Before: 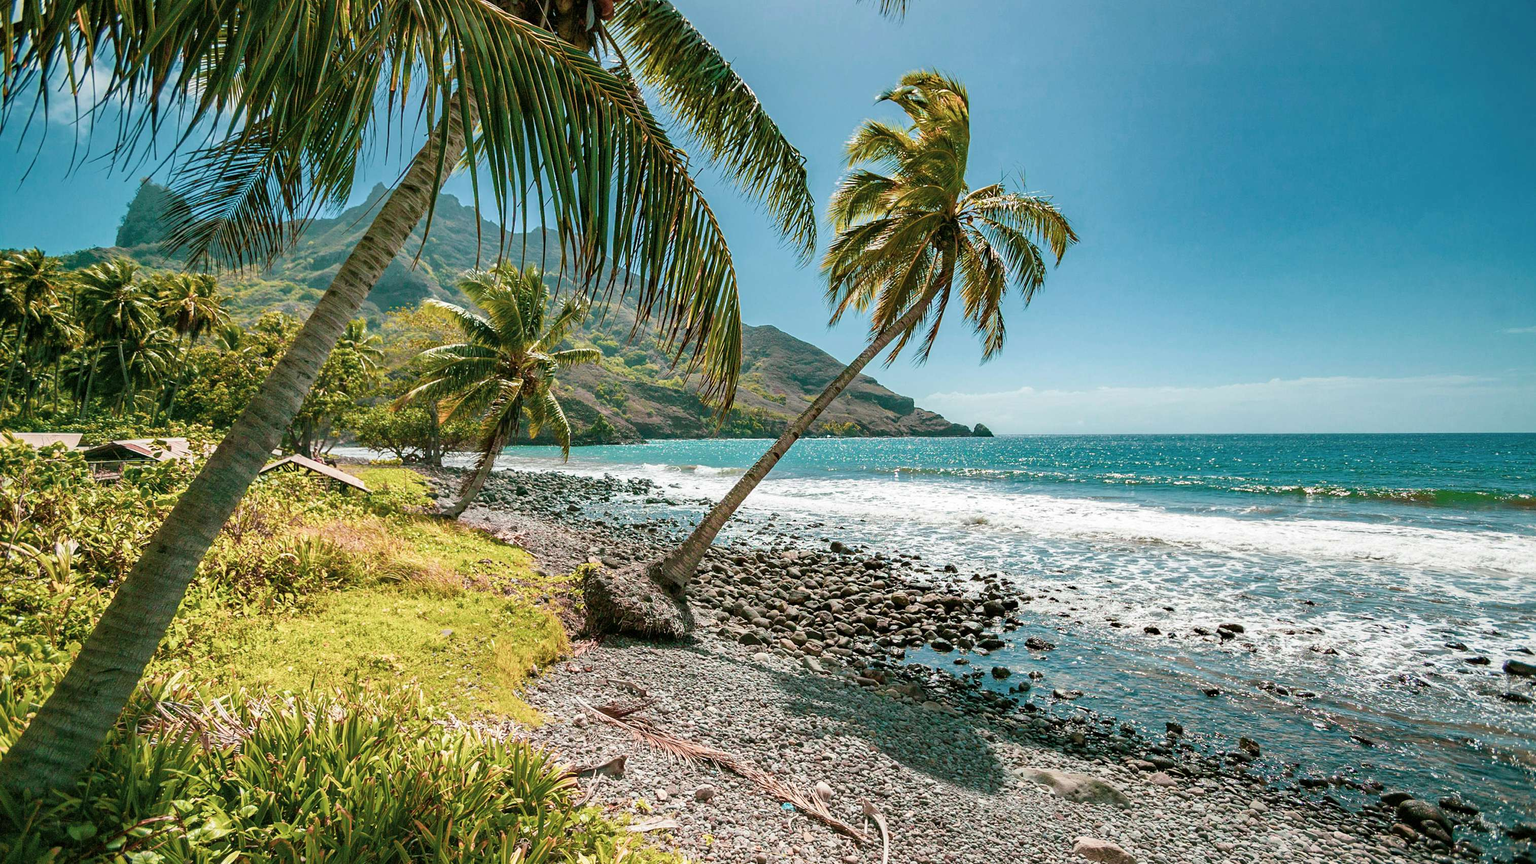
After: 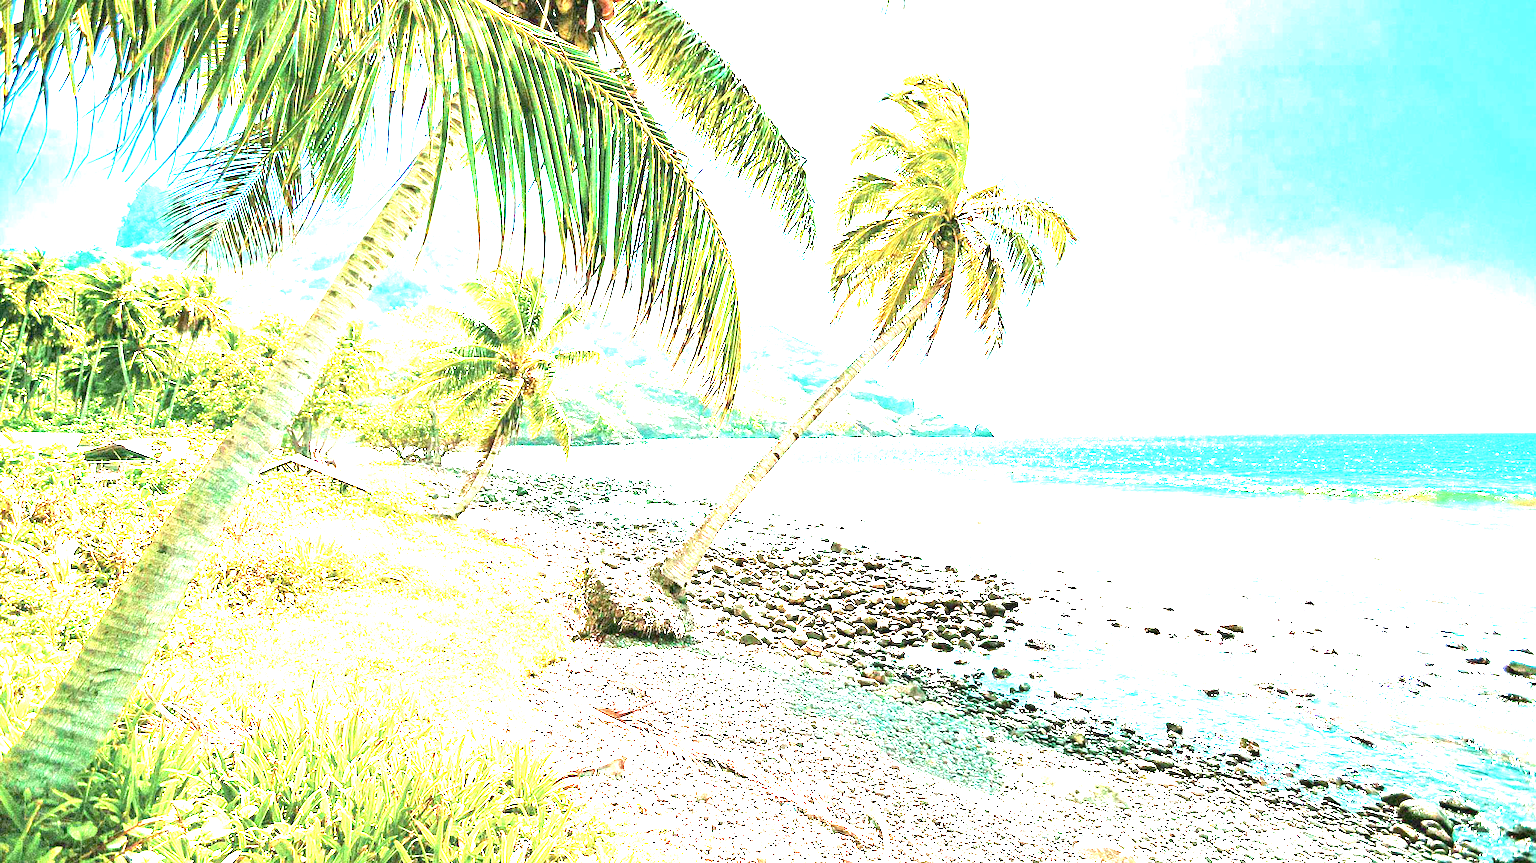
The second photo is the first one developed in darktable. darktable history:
exposure: black level correction 0, exposure 4.054 EV, compensate highlight preservation false
